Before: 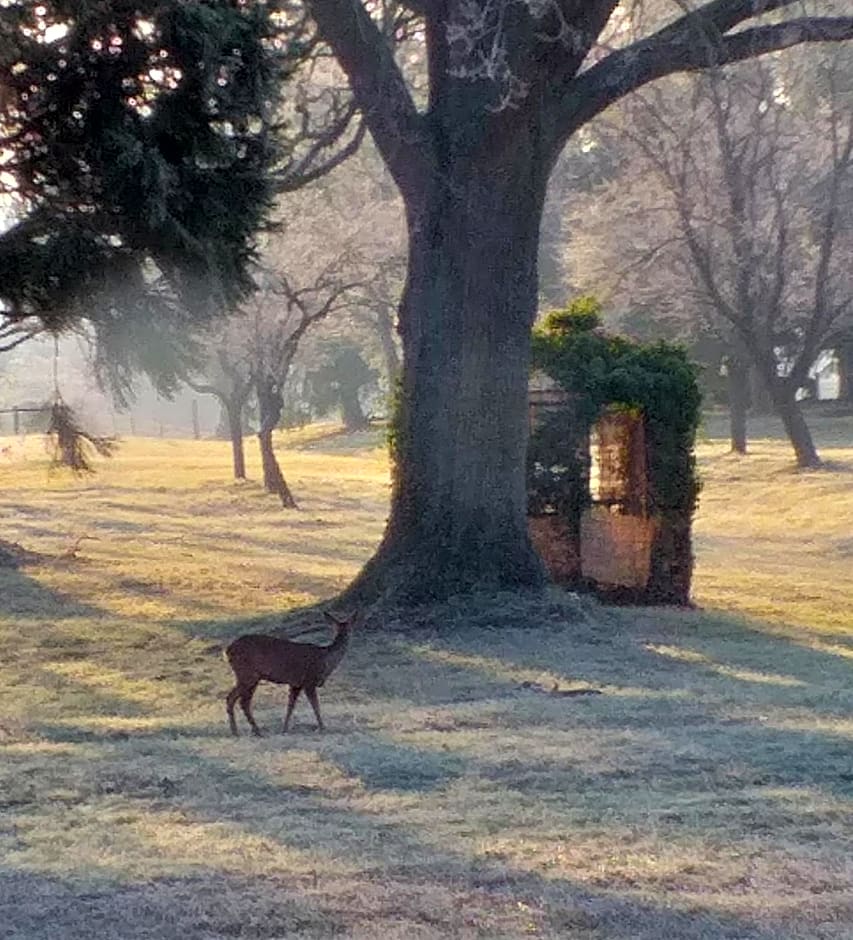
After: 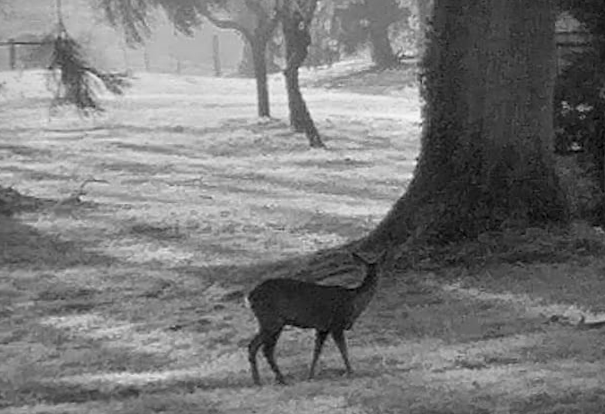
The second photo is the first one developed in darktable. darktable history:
base curve: curves: ch0 [(0, 0) (0.303, 0.277) (1, 1)]
crop: top 36.498%, right 27.964%, bottom 14.995%
rotate and perspective: rotation -0.013°, lens shift (vertical) -0.027, lens shift (horizontal) 0.178, crop left 0.016, crop right 0.989, crop top 0.082, crop bottom 0.918
vignetting: fall-off start 88.53%, fall-off radius 44.2%, saturation 0.376, width/height ratio 1.161
monochrome: on, module defaults
